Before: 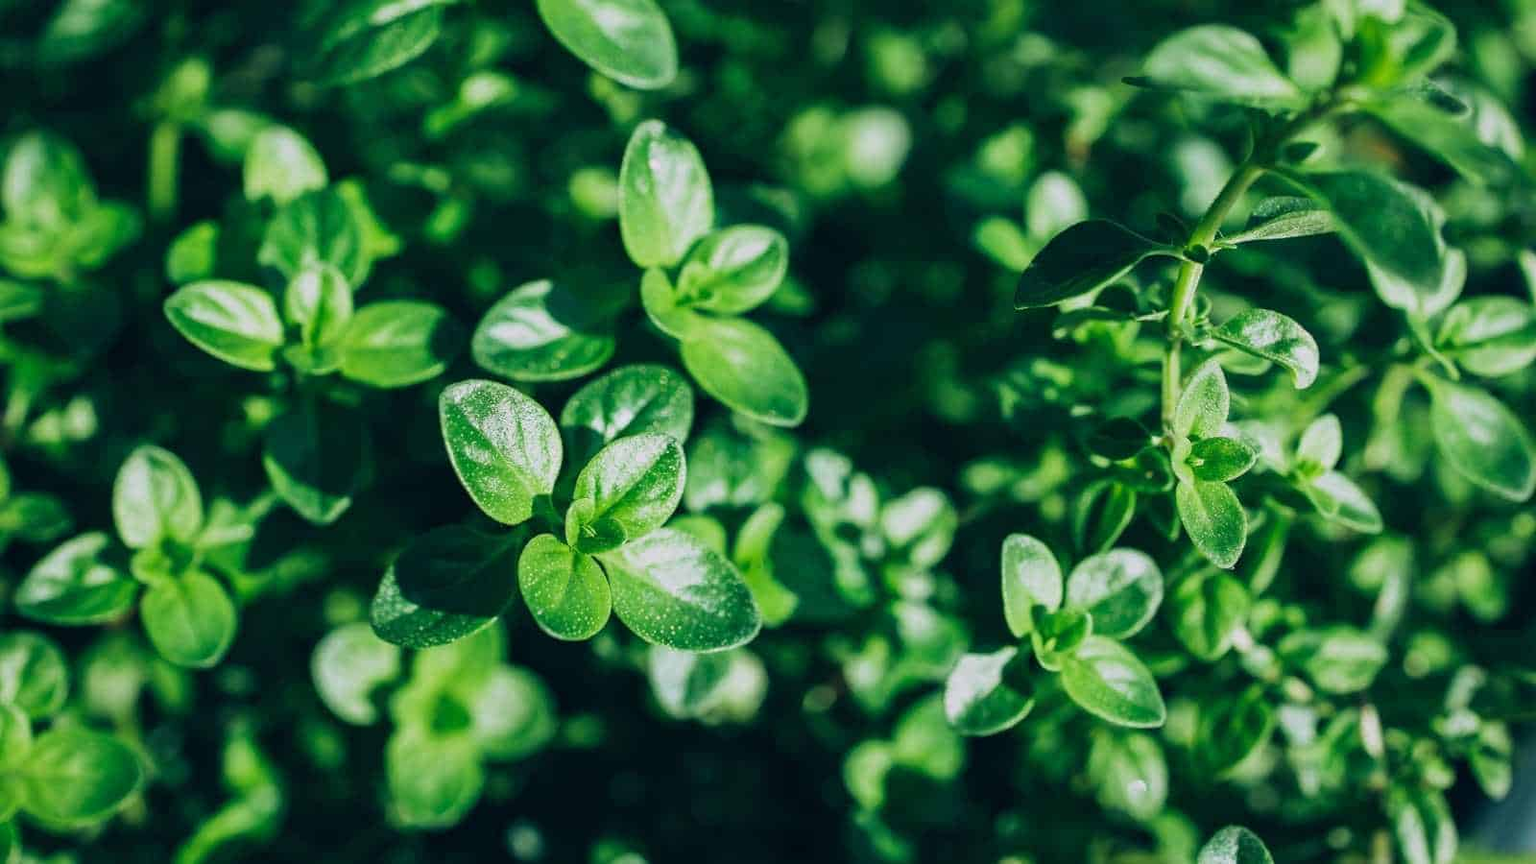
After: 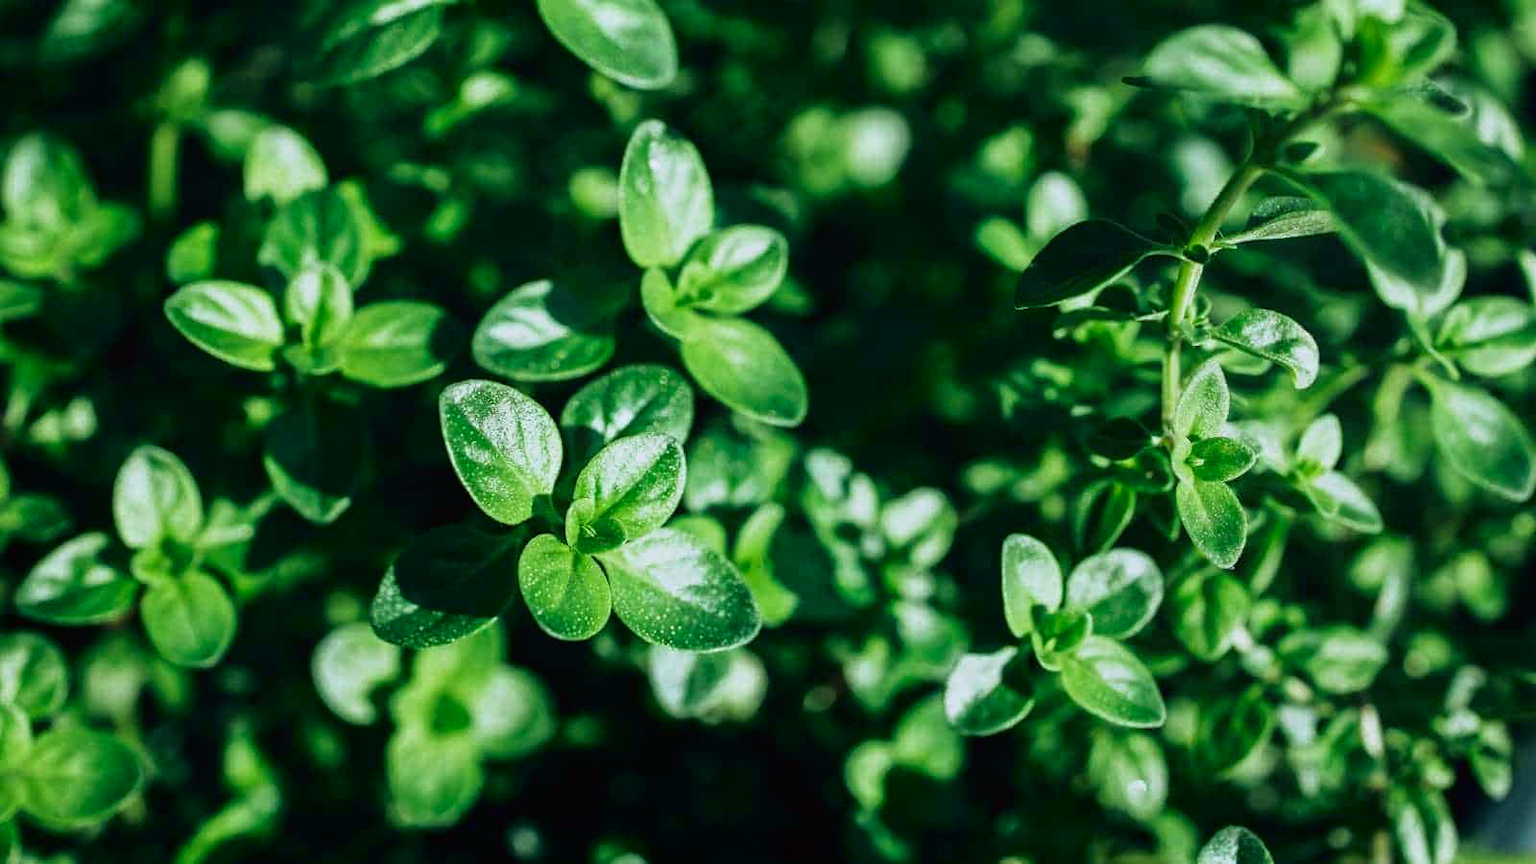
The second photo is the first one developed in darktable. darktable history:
color correction: highlights a* -5.11, highlights b* -3.26, shadows a* 3.8, shadows b* 4.1
shadows and highlights: shadows -62.82, white point adjustment -5.3, highlights 62.08, highlights color adjustment 77.7%
